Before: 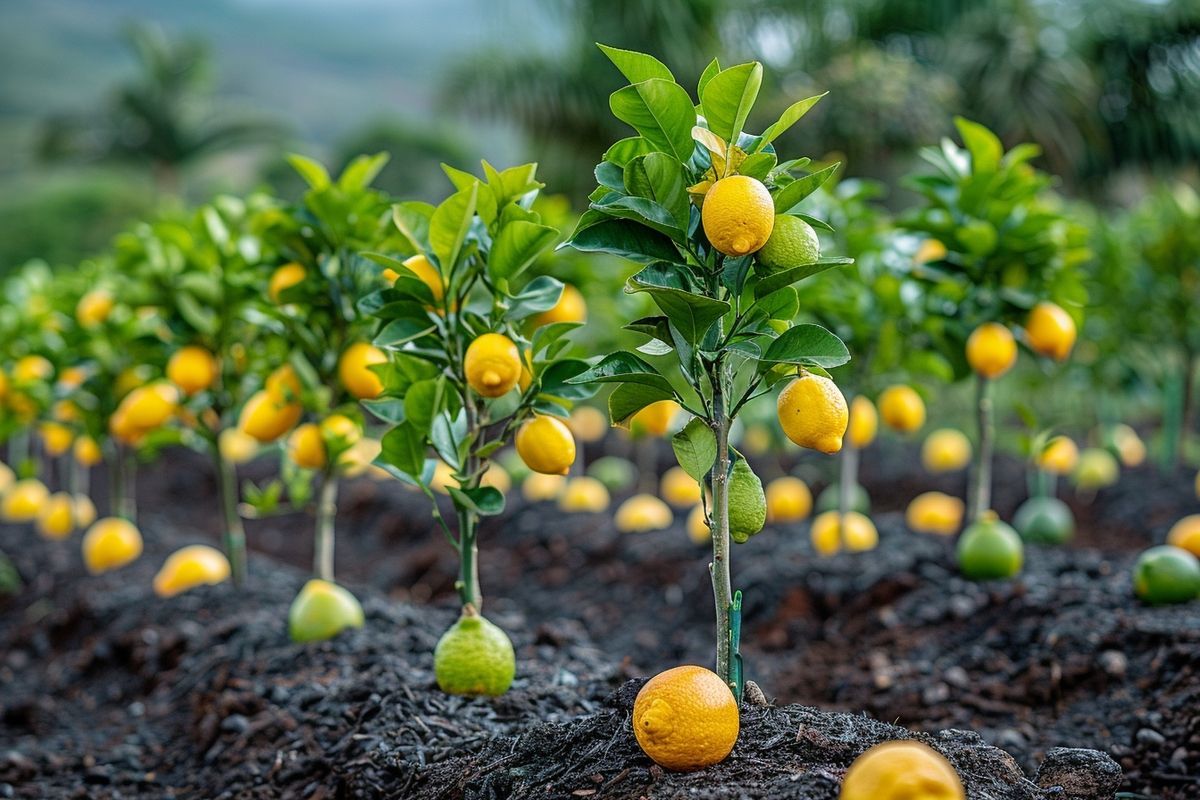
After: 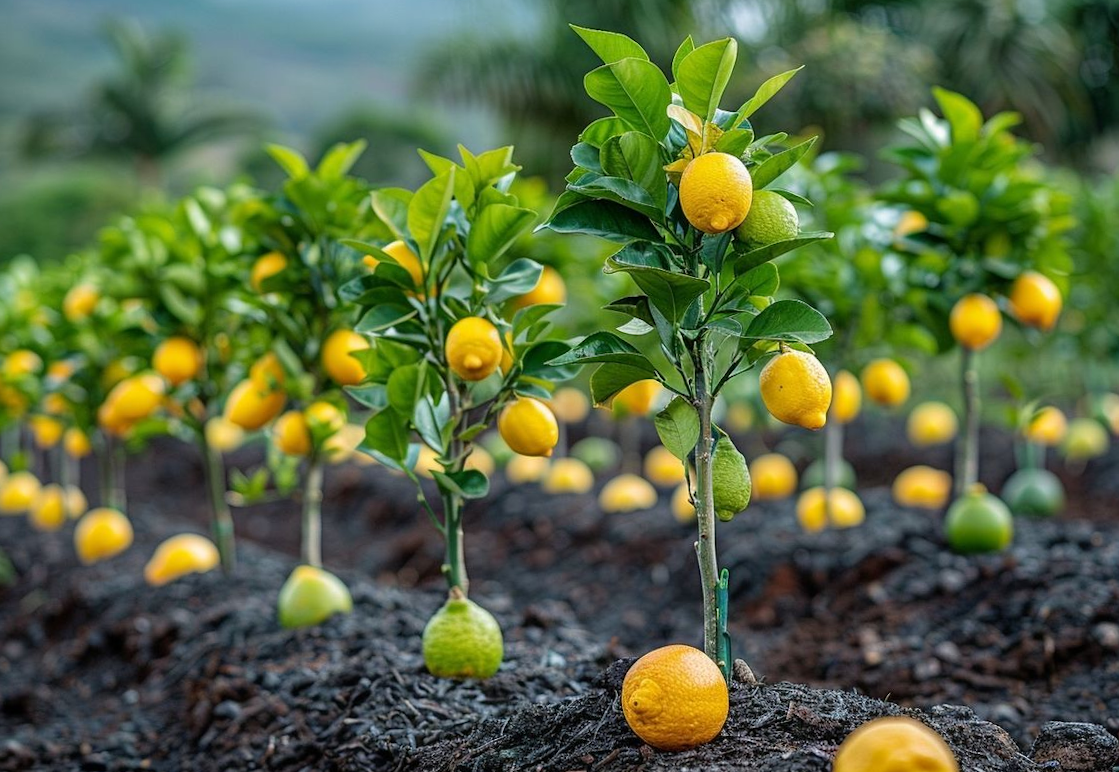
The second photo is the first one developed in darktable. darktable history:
crop and rotate: right 5.167%
exposure: compensate highlight preservation false
rotate and perspective: rotation -1.32°, lens shift (horizontal) -0.031, crop left 0.015, crop right 0.985, crop top 0.047, crop bottom 0.982
